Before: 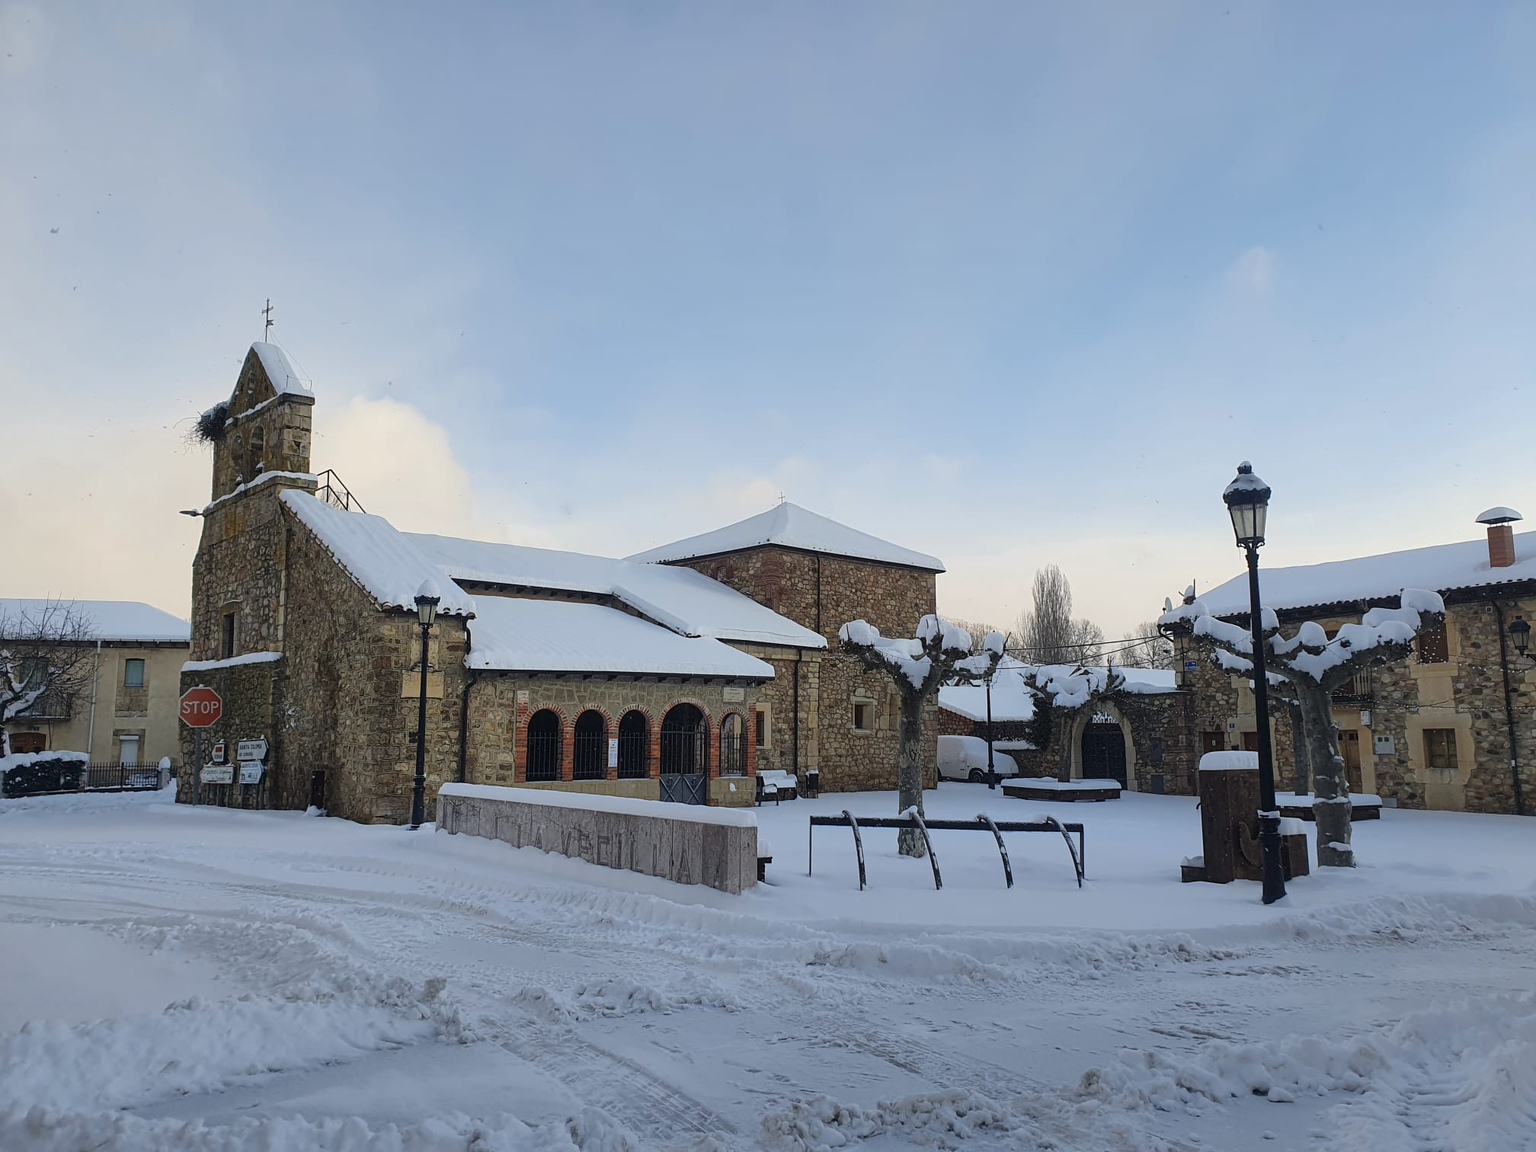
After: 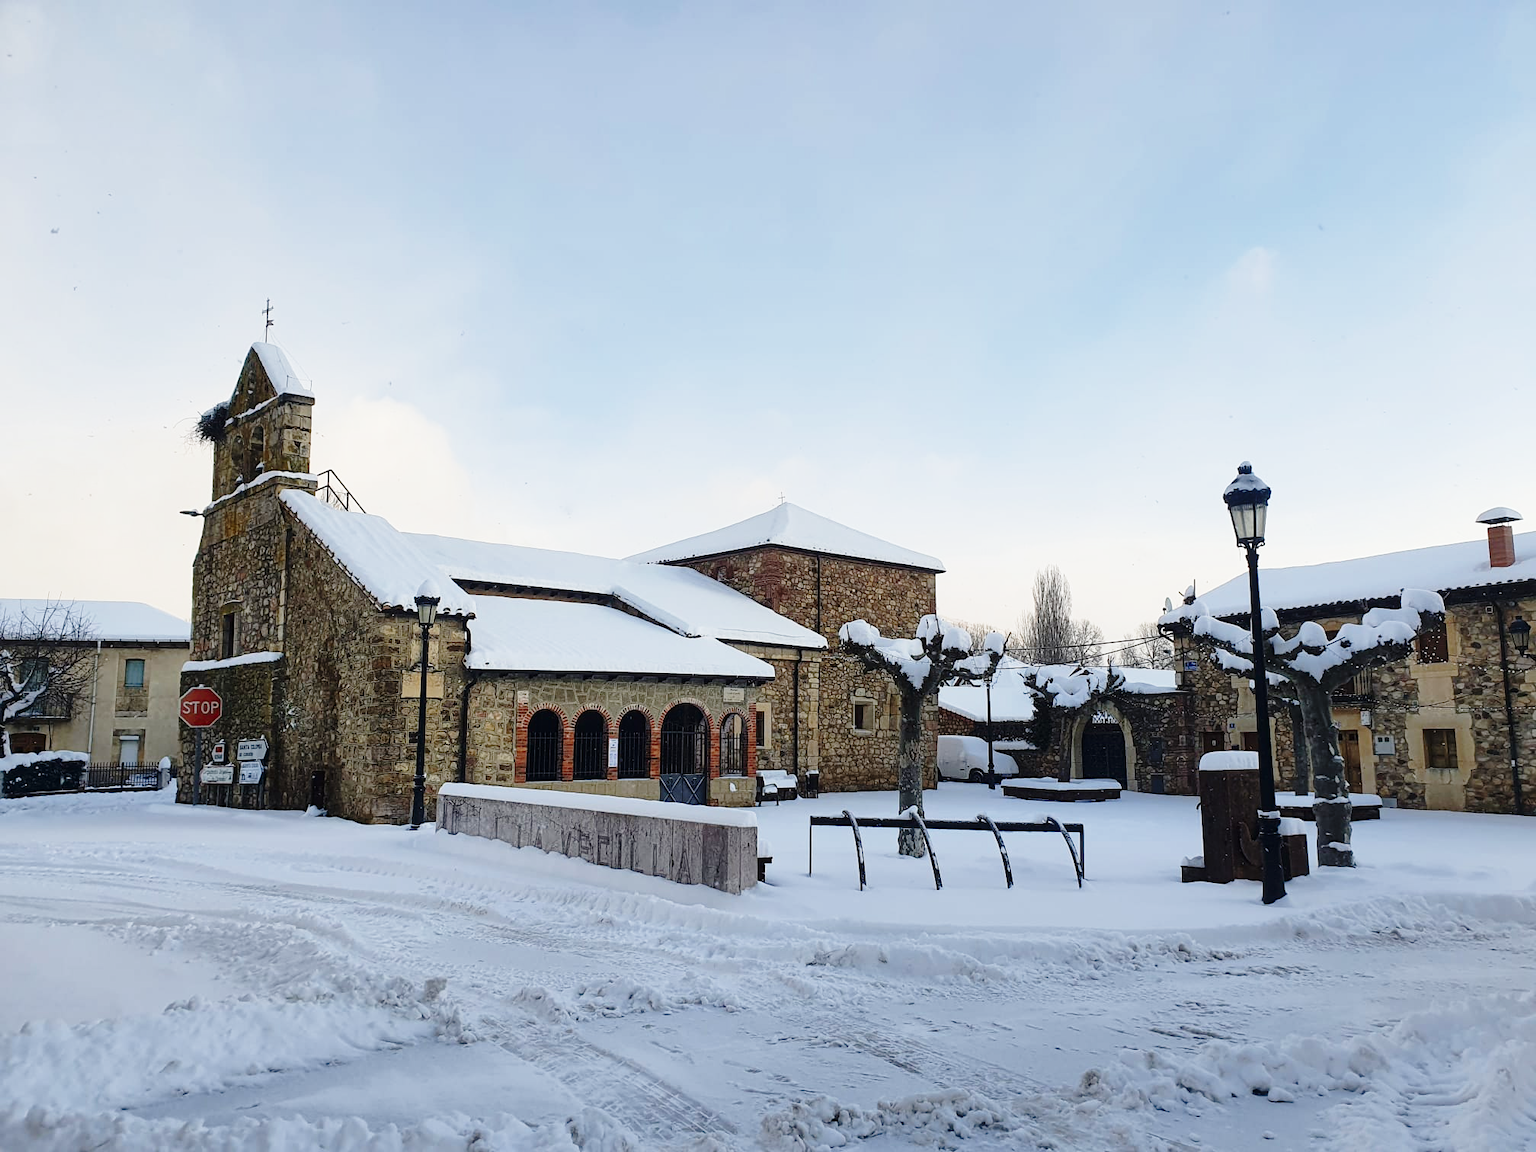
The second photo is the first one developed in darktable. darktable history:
contrast brightness saturation: brightness -0.09
base curve: curves: ch0 [(0, 0) (0.028, 0.03) (0.121, 0.232) (0.46, 0.748) (0.859, 0.968) (1, 1)], preserve colors none
